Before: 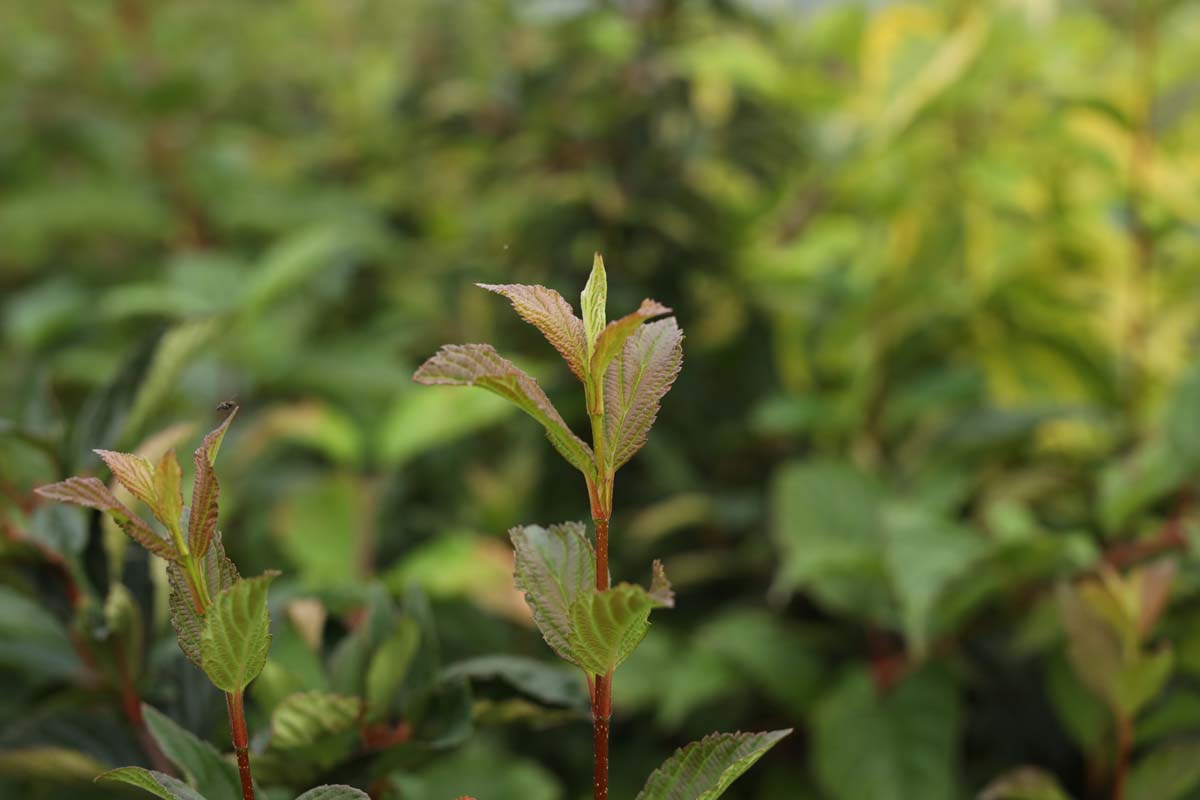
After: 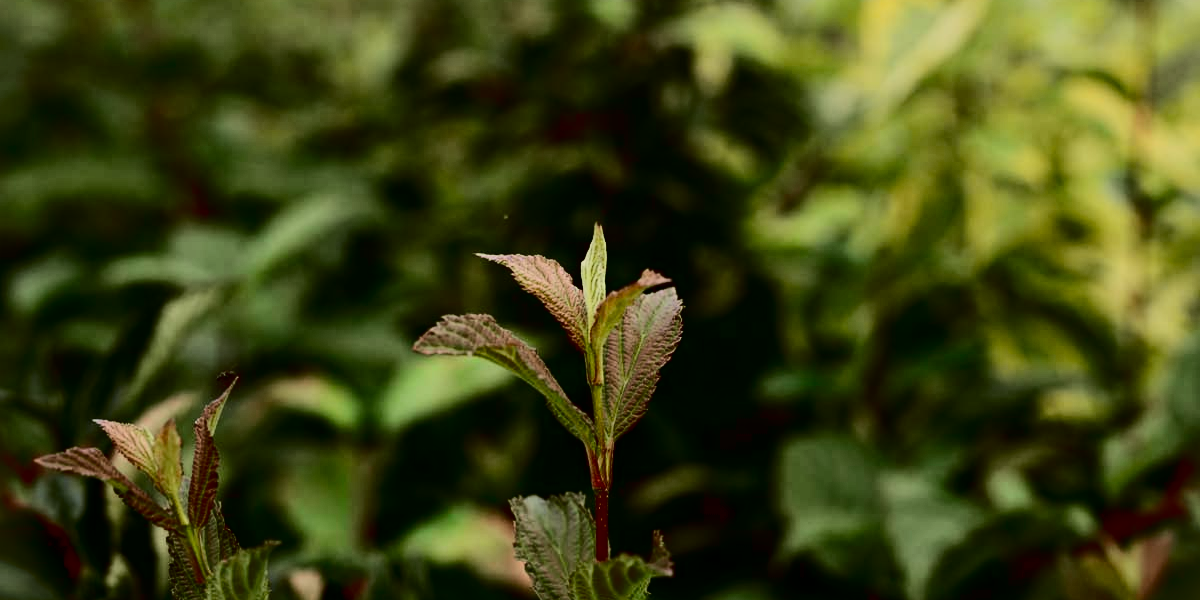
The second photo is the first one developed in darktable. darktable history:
contrast brightness saturation: contrast 0.24, brightness -0.24, saturation 0.14
exposure: black level correction 0.011, compensate highlight preservation false
crop: top 3.857%, bottom 21.132%
tone curve: curves: ch0 [(0, 0) (0.049, 0.01) (0.154, 0.081) (0.491, 0.519) (0.748, 0.765) (1, 0.919)]; ch1 [(0, 0) (0.172, 0.123) (0.317, 0.272) (0.401, 0.422) (0.499, 0.497) (0.531, 0.54) (0.615, 0.603) (0.741, 0.783) (1, 1)]; ch2 [(0, 0) (0.411, 0.424) (0.483, 0.478) (0.544, 0.56) (0.686, 0.638) (1, 1)], color space Lab, independent channels, preserve colors none
vignetting: fall-off start 100%, brightness 0.05, saturation 0
